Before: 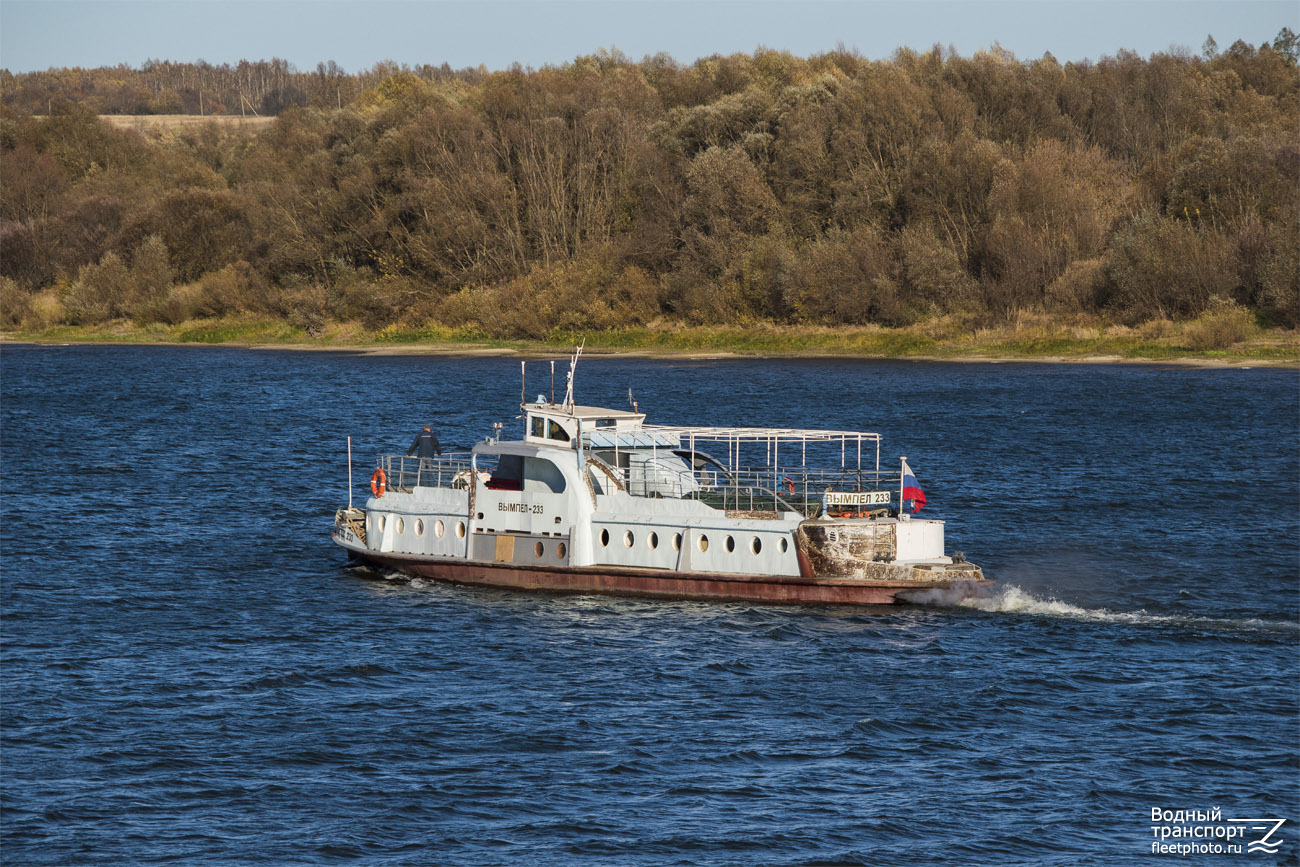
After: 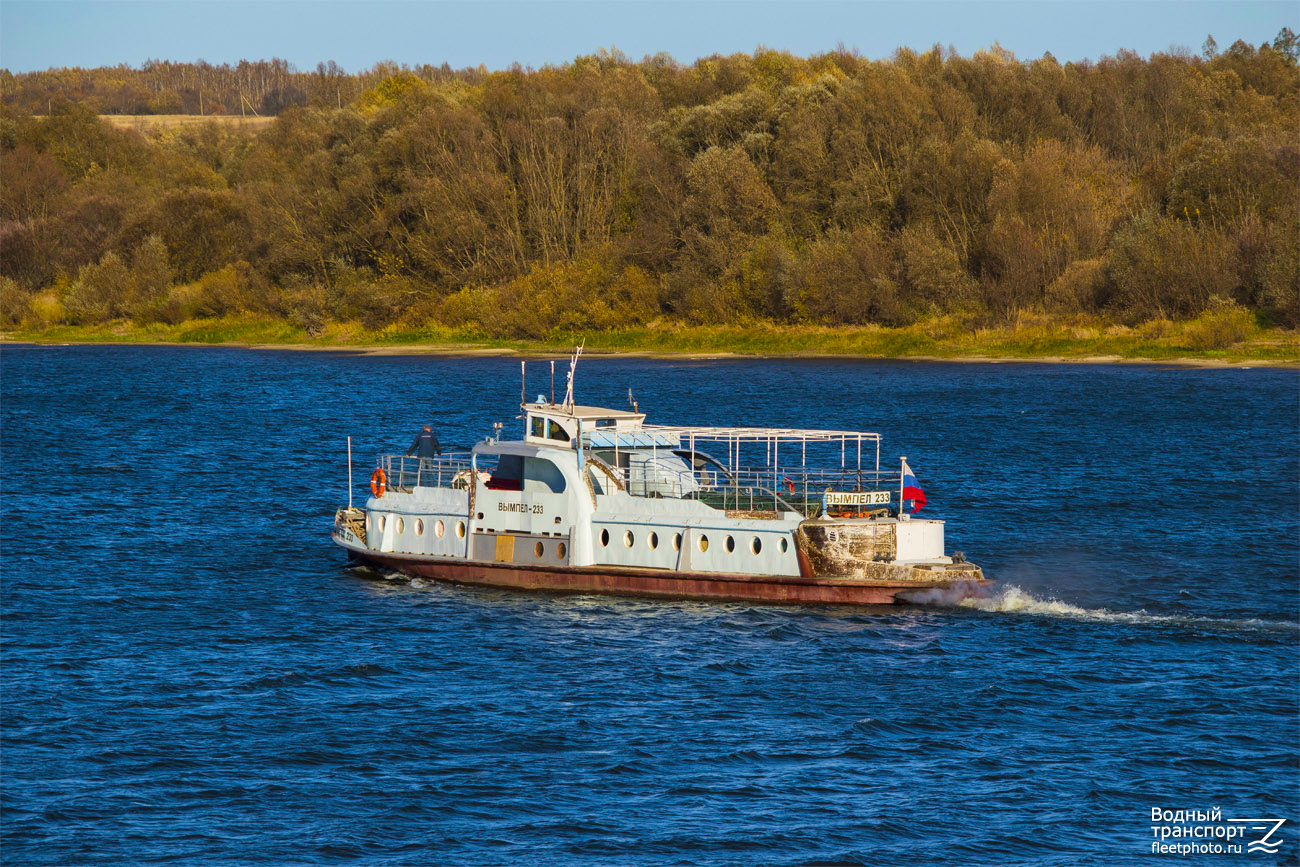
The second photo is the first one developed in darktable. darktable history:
velvia: on, module defaults
color balance rgb: linear chroma grading › global chroma 15.081%, perceptual saturation grading › global saturation 25.511%, global vibrance 20%
